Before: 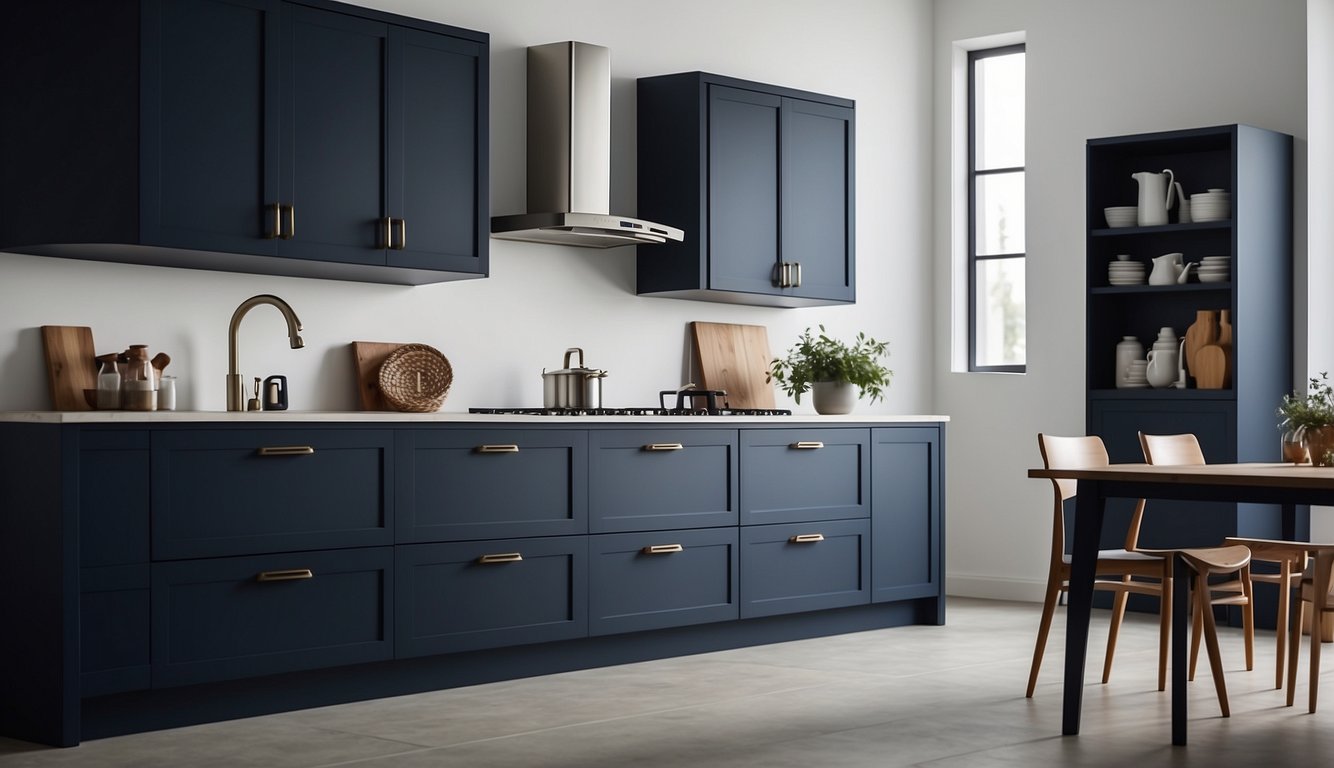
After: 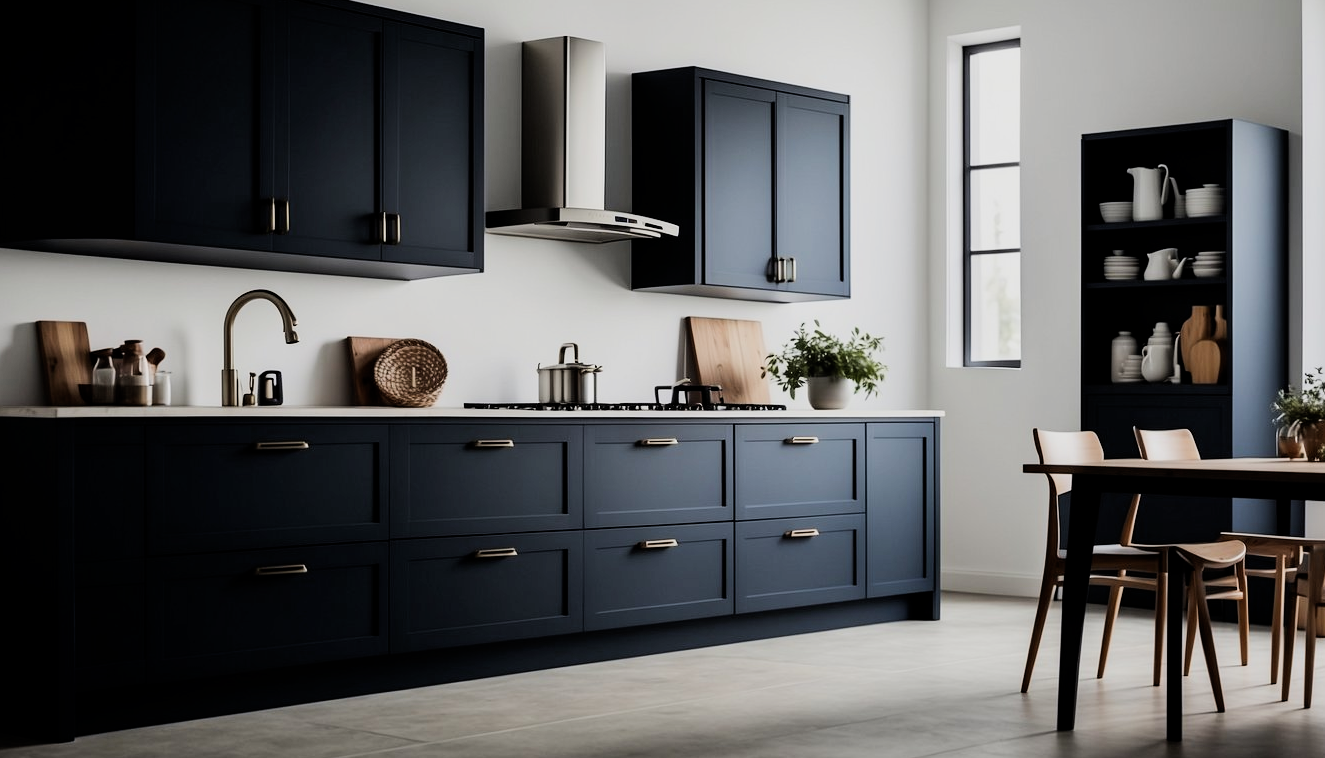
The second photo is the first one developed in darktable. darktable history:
crop: left 0.427%, top 0.723%, right 0.215%, bottom 0.532%
tone equalizer: -8 EV -0.421 EV, -7 EV -0.421 EV, -6 EV -0.314 EV, -5 EV -0.205 EV, -3 EV 0.215 EV, -2 EV 0.332 EV, -1 EV 0.384 EV, +0 EV 0.412 EV, edges refinement/feathering 500, mask exposure compensation -1.57 EV, preserve details no
filmic rgb: middle gray luminance 29.25%, black relative exposure -10.31 EV, white relative exposure 5.5 EV, target black luminance 0%, hardness 3.97, latitude 1.55%, contrast 1.127, highlights saturation mix 3.54%, shadows ↔ highlights balance 15.39%
exposure: black level correction 0, compensate highlight preservation false
